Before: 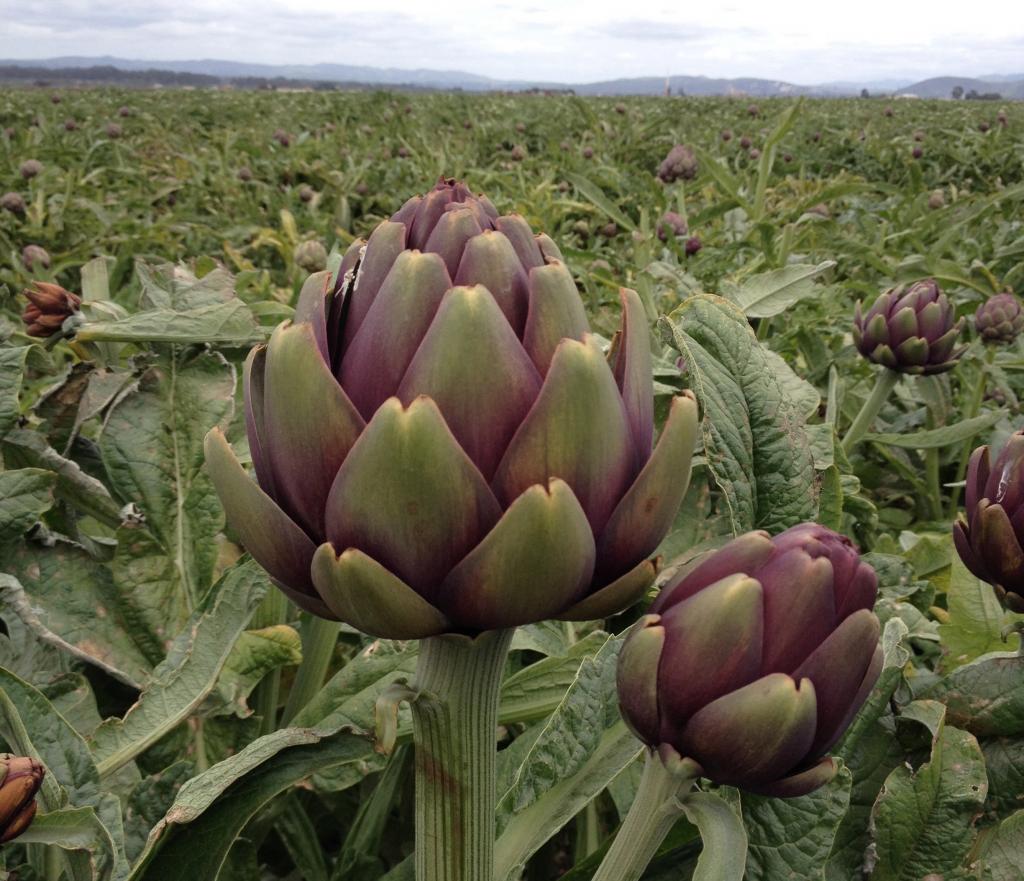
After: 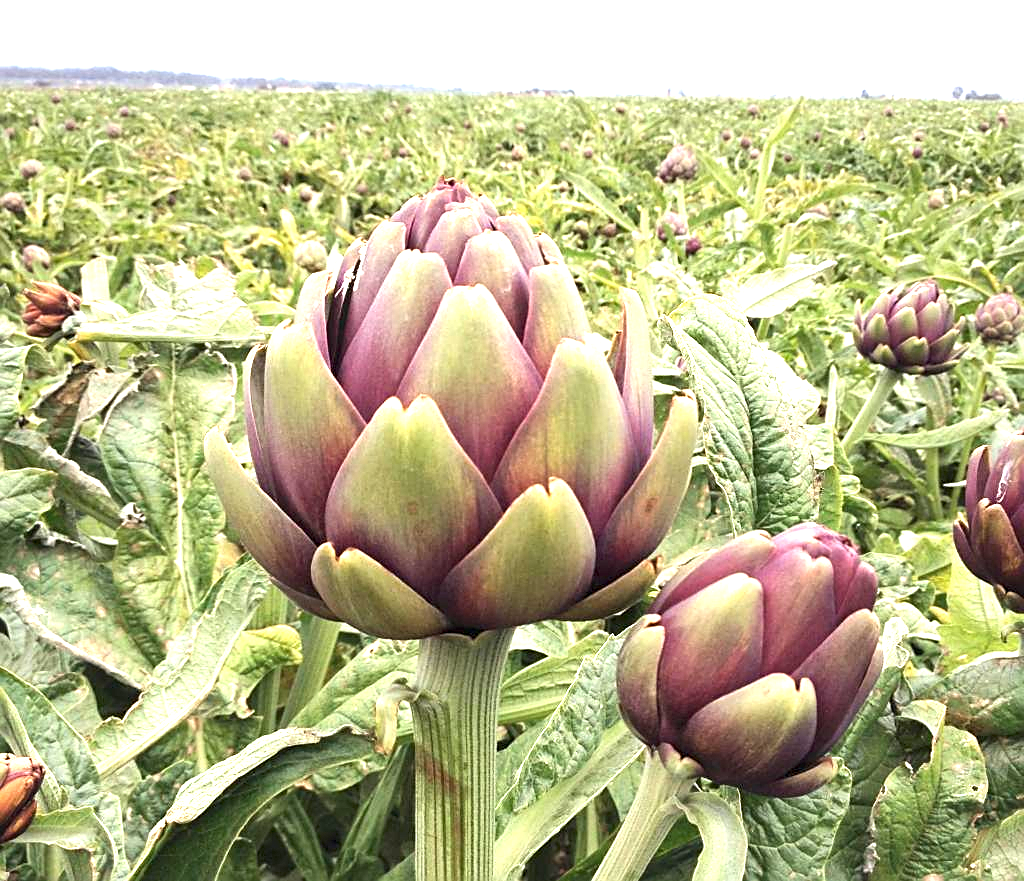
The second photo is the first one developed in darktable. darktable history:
sharpen: on, module defaults
color balance rgb: on, module defaults
exposure: exposure 2.207 EV, compensate highlight preservation false
